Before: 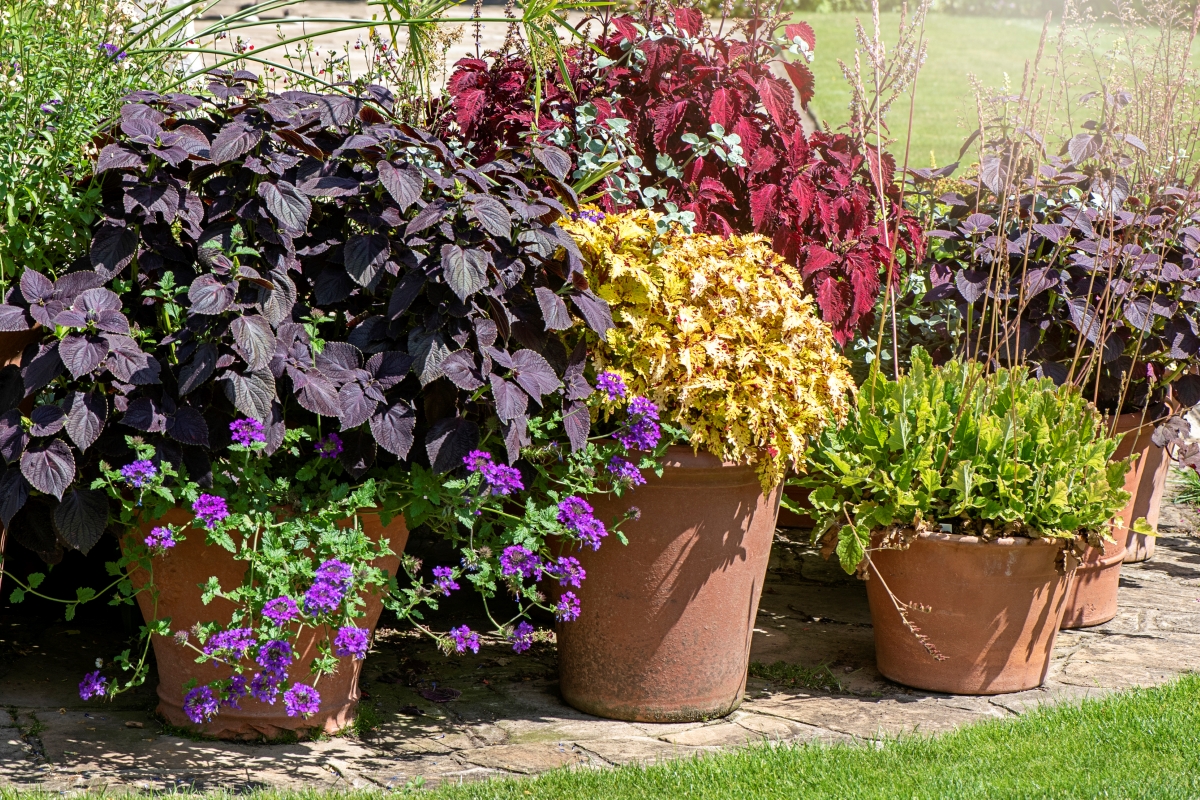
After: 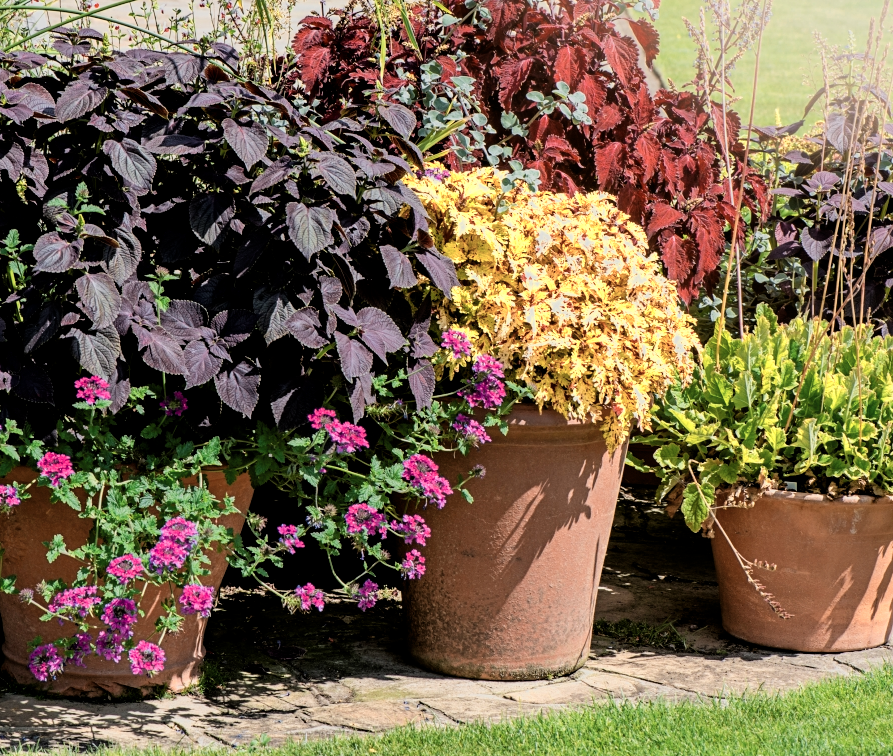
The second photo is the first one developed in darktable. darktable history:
crop and rotate: left 12.999%, top 5.41%, right 12.574%
color zones: curves: ch0 [(0.018, 0.548) (0.224, 0.64) (0.425, 0.447) (0.675, 0.575) (0.732, 0.579)]; ch1 [(0.066, 0.487) (0.25, 0.5) (0.404, 0.43) (0.75, 0.421) (0.956, 0.421)]; ch2 [(0.044, 0.561) (0.215, 0.465) (0.399, 0.544) (0.465, 0.548) (0.614, 0.447) (0.724, 0.43) (0.882, 0.623) (0.956, 0.632)]
filmic rgb: black relative exposure -7.56 EV, white relative exposure 4.62 EV, threshold 6 EV, target black luminance 0%, hardness 3.5, latitude 50.41%, contrast 1.027, highlights saturation mix 8.8%, shadows ↔ highlights balance -0.2%, color science v6 (2022), enable highlight reconstruction true
tone equalizer: edges refinement/feathering 500, mask exposure compensation -1.57 EV, preserve details no
